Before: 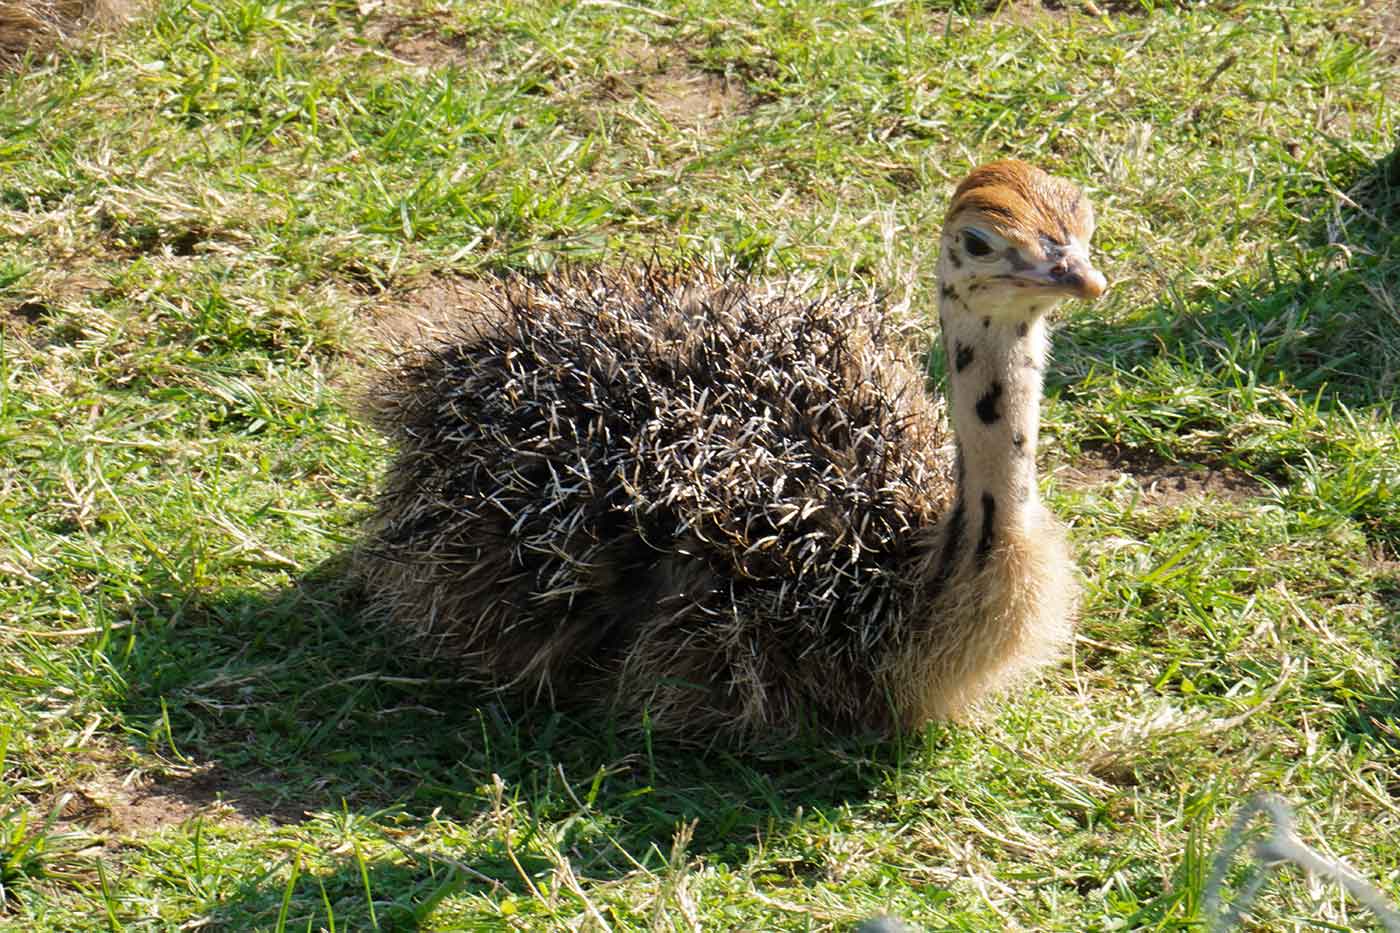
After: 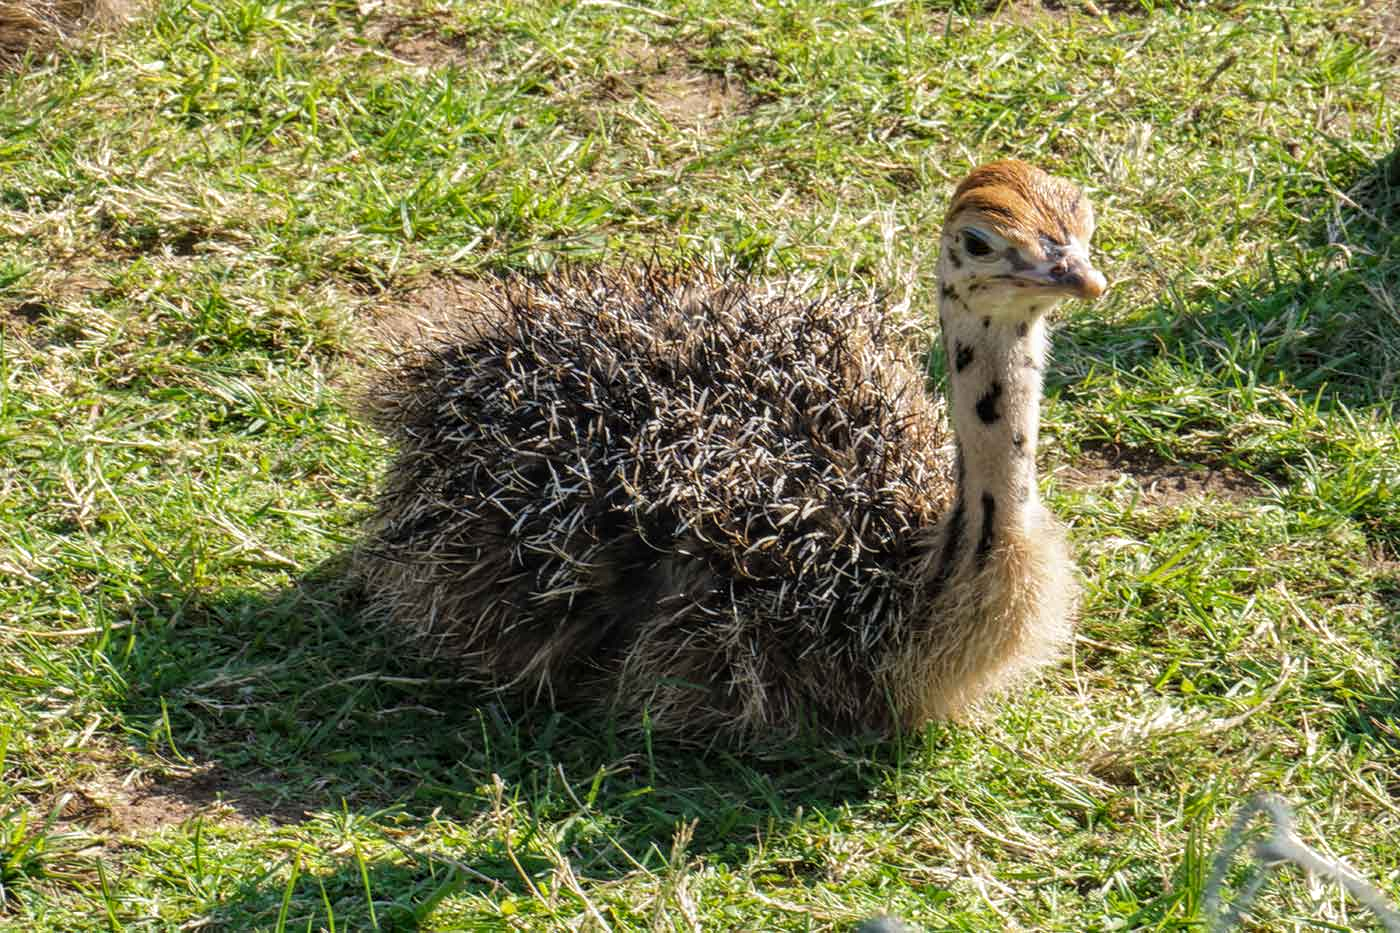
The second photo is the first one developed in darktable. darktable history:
local contrast: highlights 3%, shadows 5%, detail 133%
